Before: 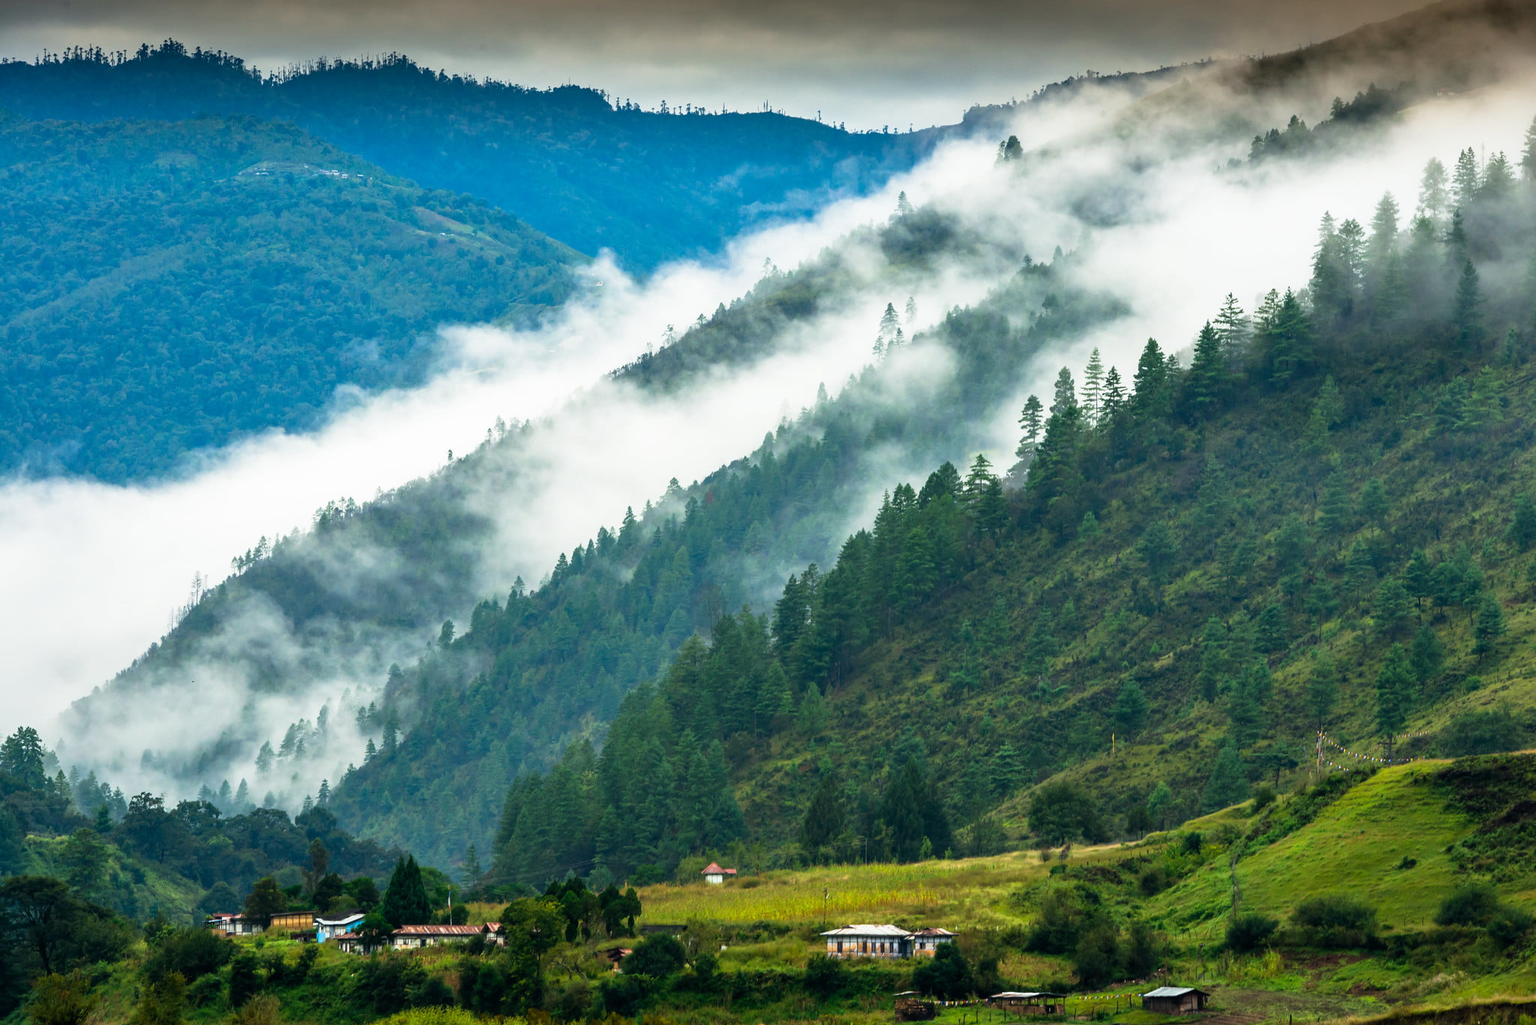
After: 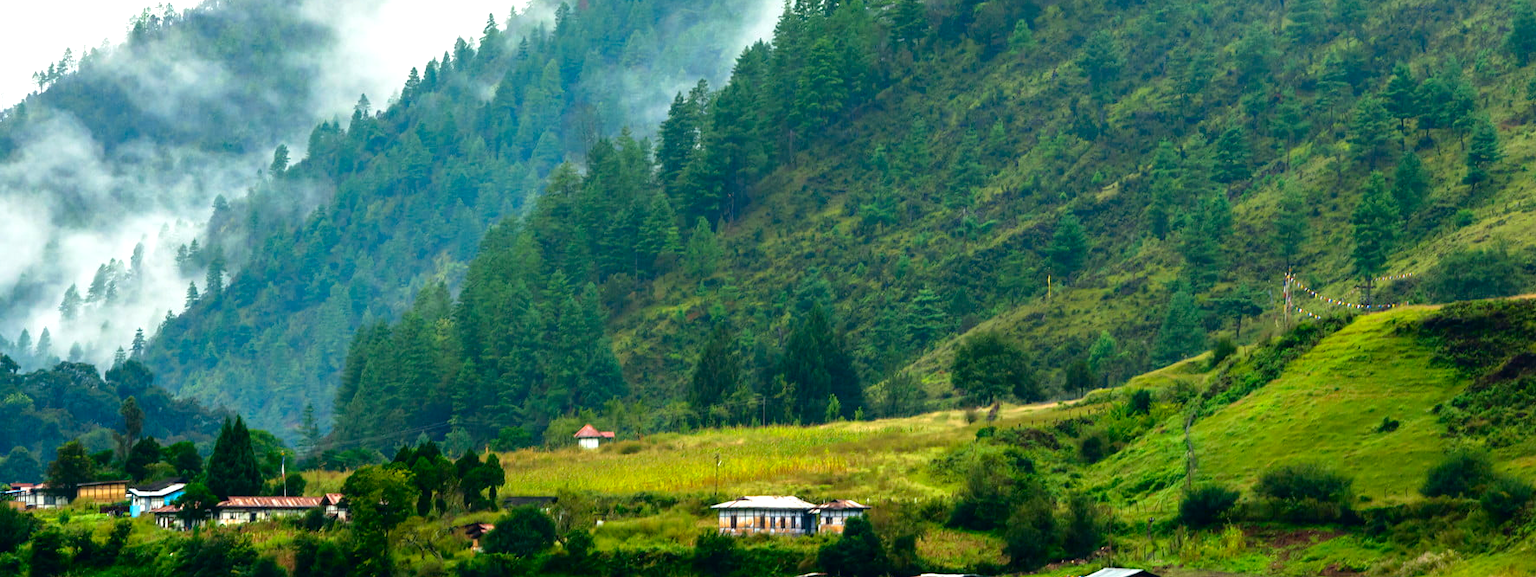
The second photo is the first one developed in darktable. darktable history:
crop and rotate: left 13.285%, top 48.313%, bottom 2.851%
tone equalizer: -8 EV -0.417 EV, -7 EV -0.405 EV, -6 EV -0.316 EV, -5 EV -0.226 EV, -3 EV 0.196 EV, -2 EV 0.355 EV, -1 EV 0.403 EV, +0 EV 0.406 EV
levels: levels [0, 0.43, 0.984]
contrast brightness saturation: brightness -0.095
